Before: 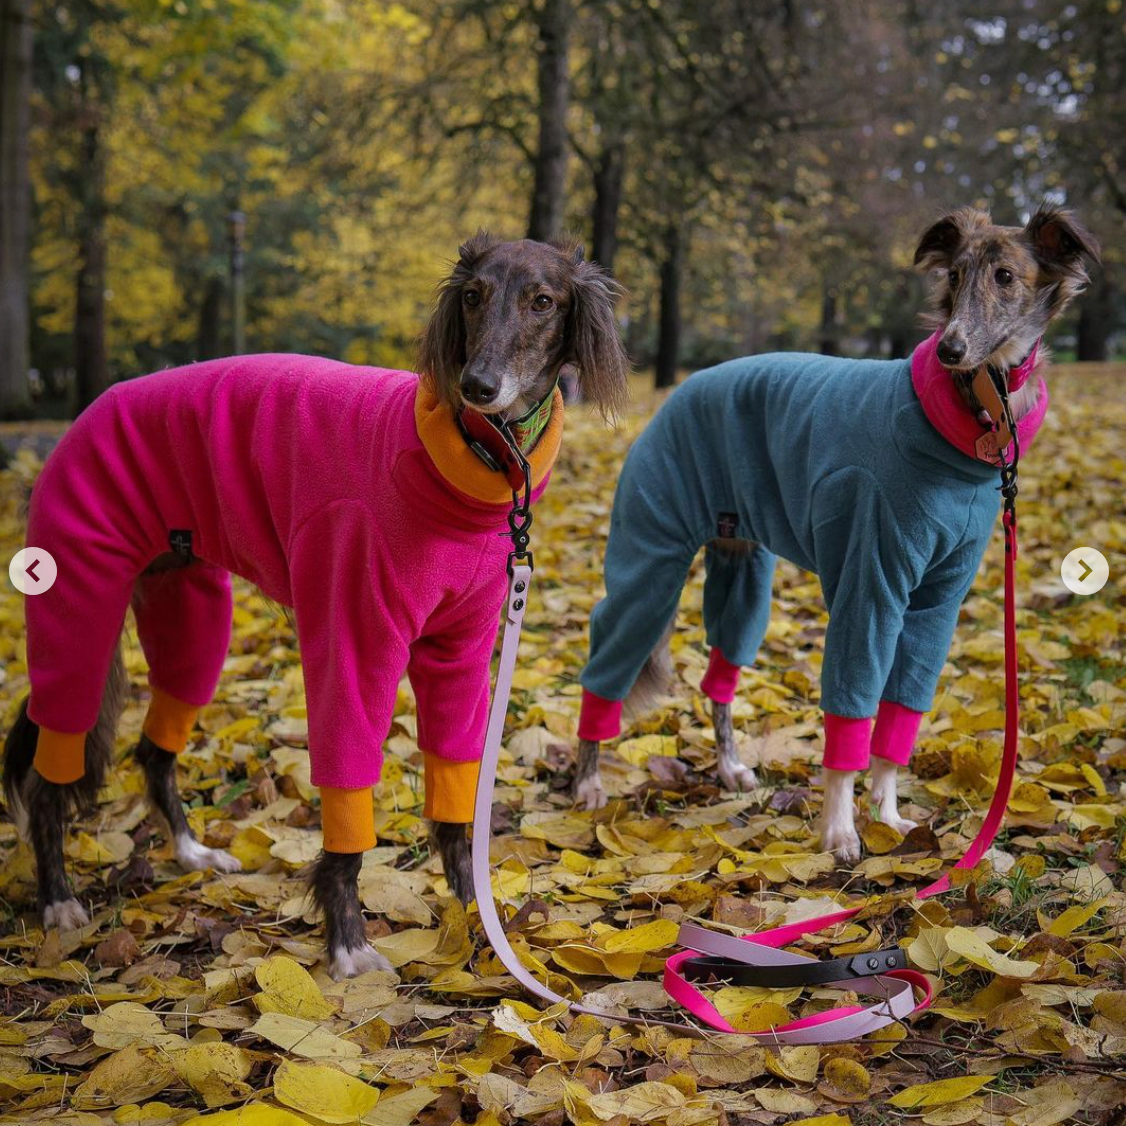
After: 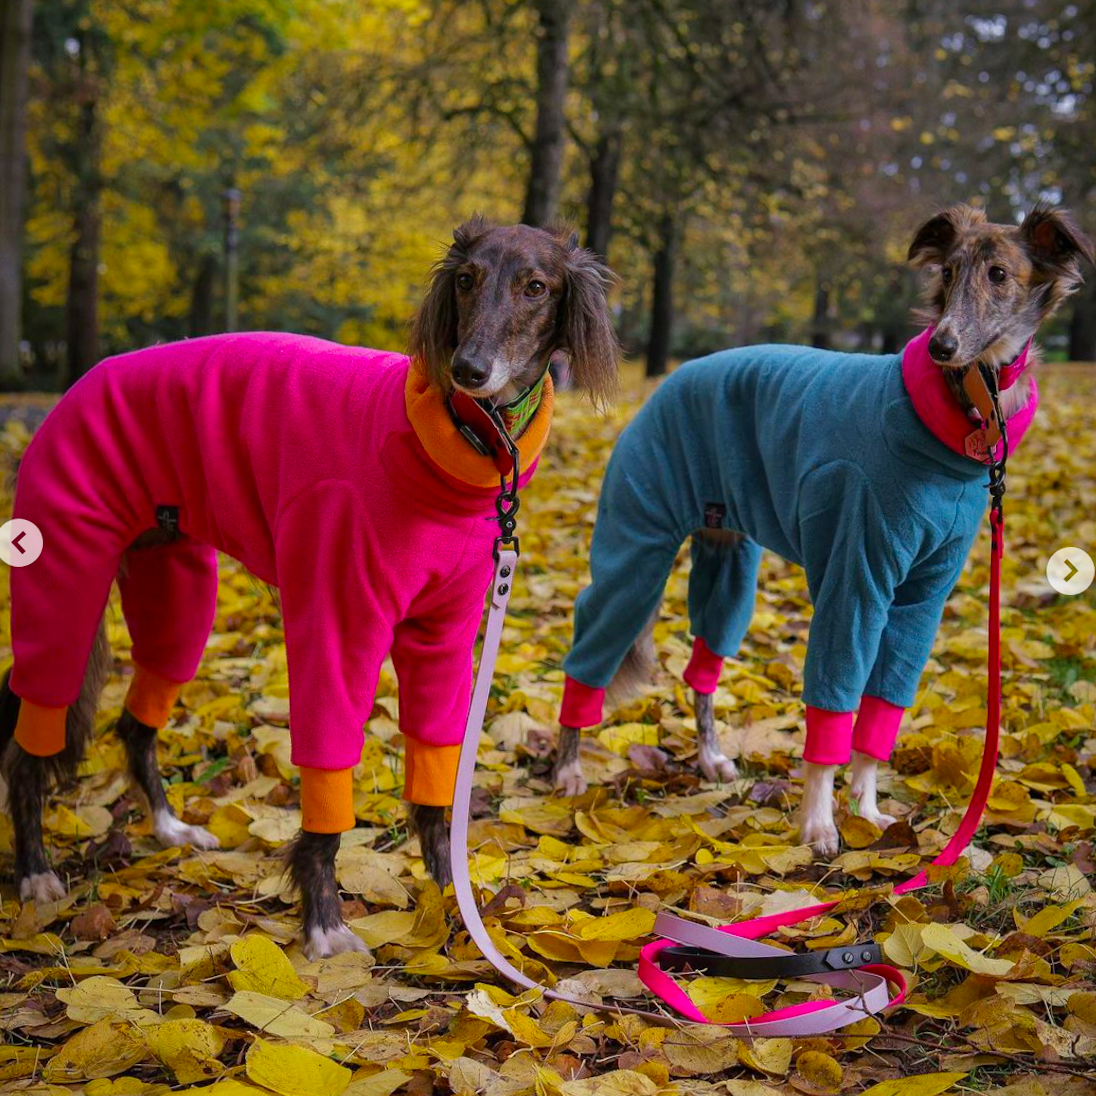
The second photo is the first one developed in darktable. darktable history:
crop and rotate: angle -1.54°
color correction: highlights b* -0.057, saturation 1.35
